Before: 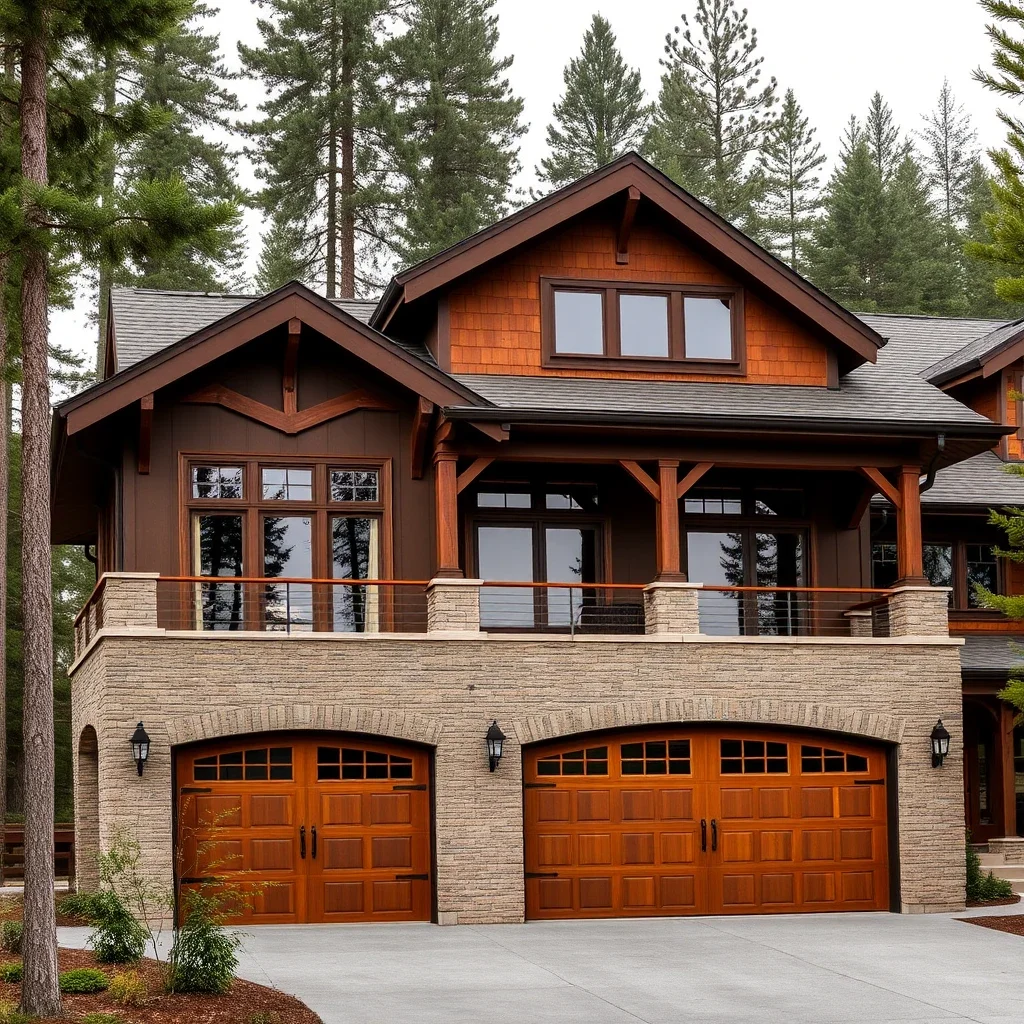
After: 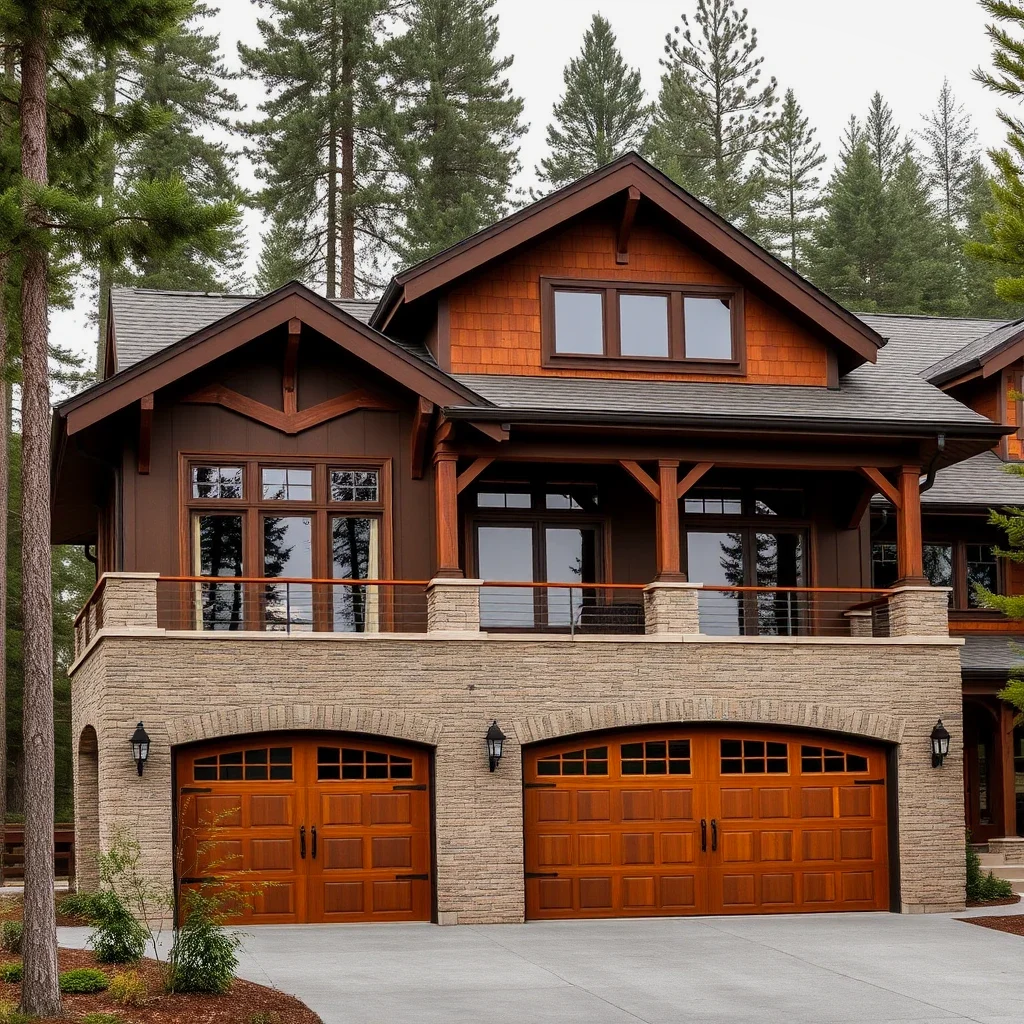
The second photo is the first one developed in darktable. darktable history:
shadows and highlights: shadows 24.82, white point adjustment -2.83, highlights -29.86
